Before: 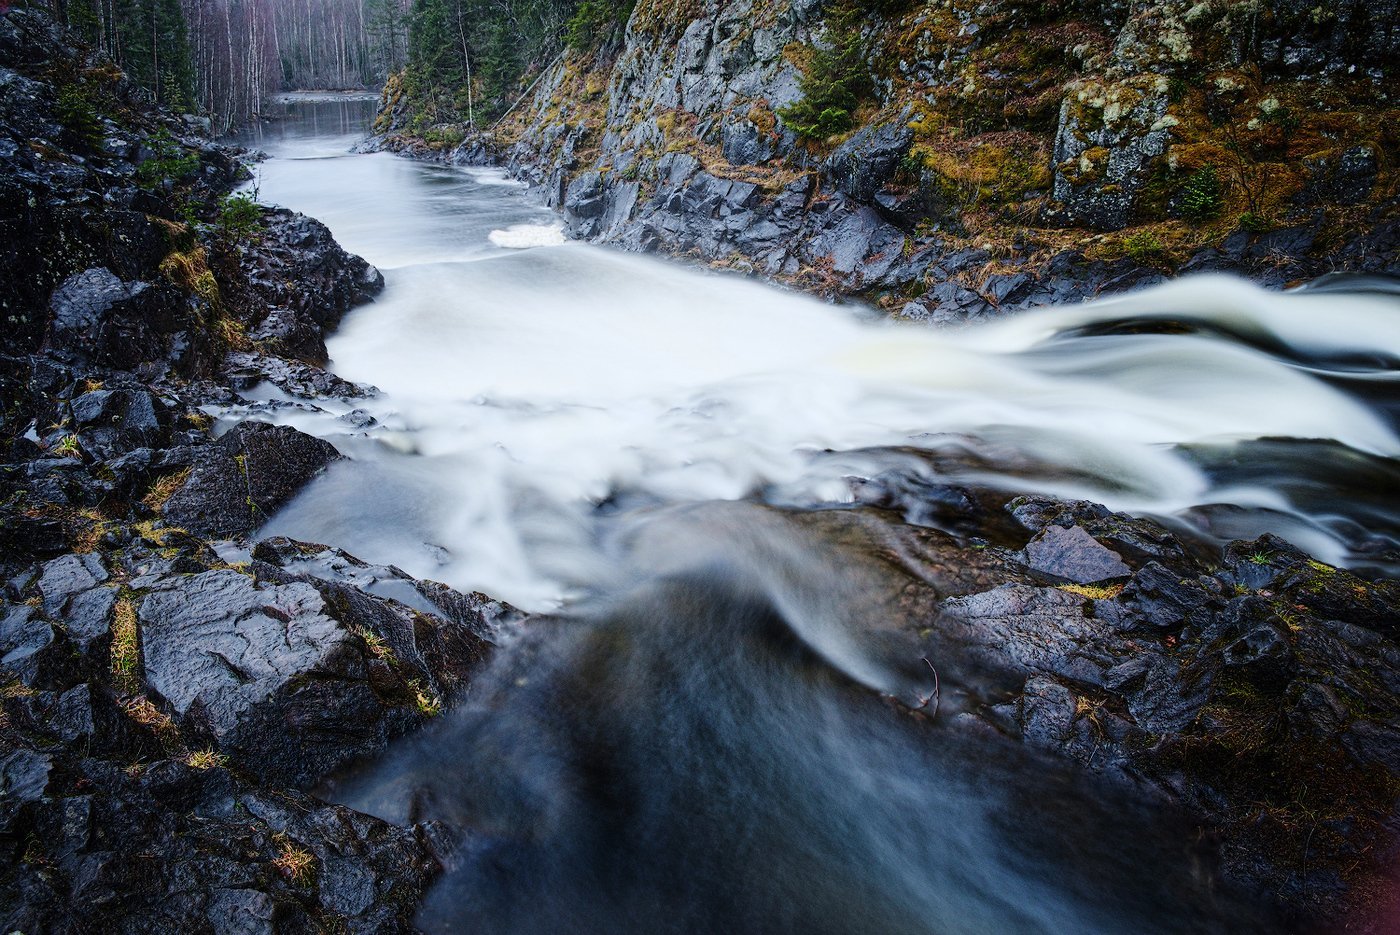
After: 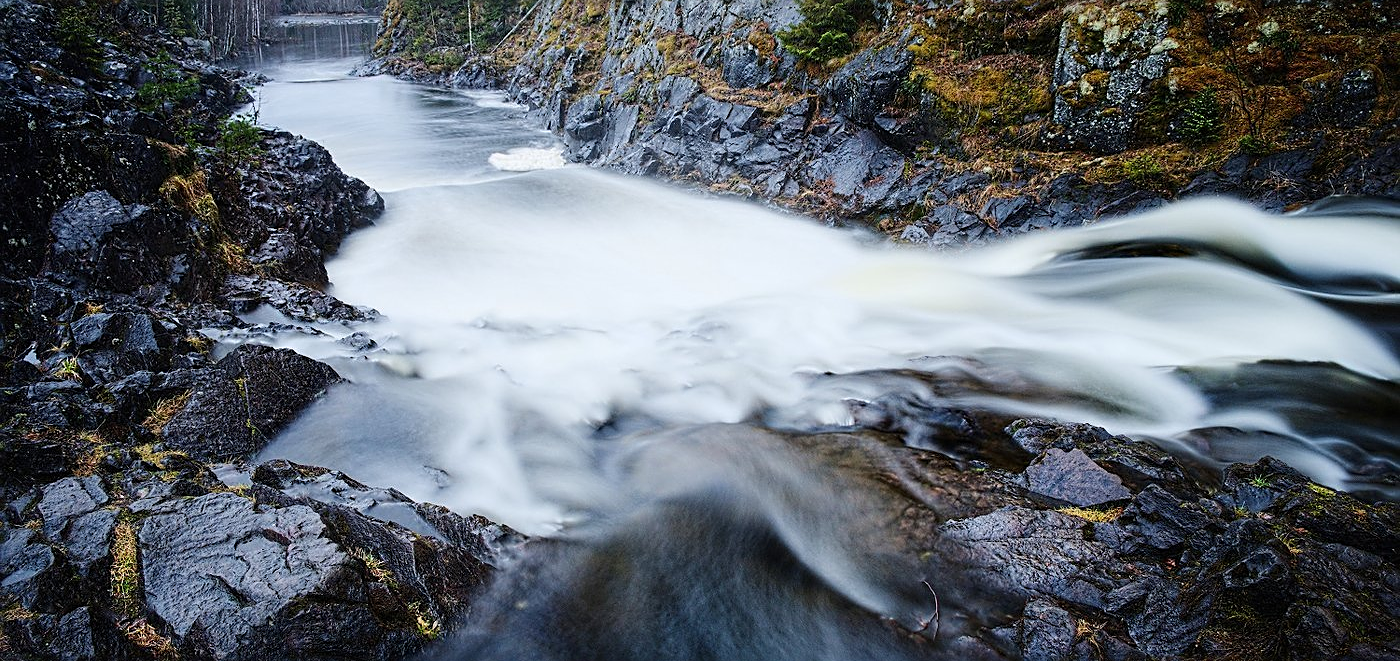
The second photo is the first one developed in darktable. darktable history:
crop and rotate: top 8.293%, bottom 20.996%
sharpen: on, module defaults
